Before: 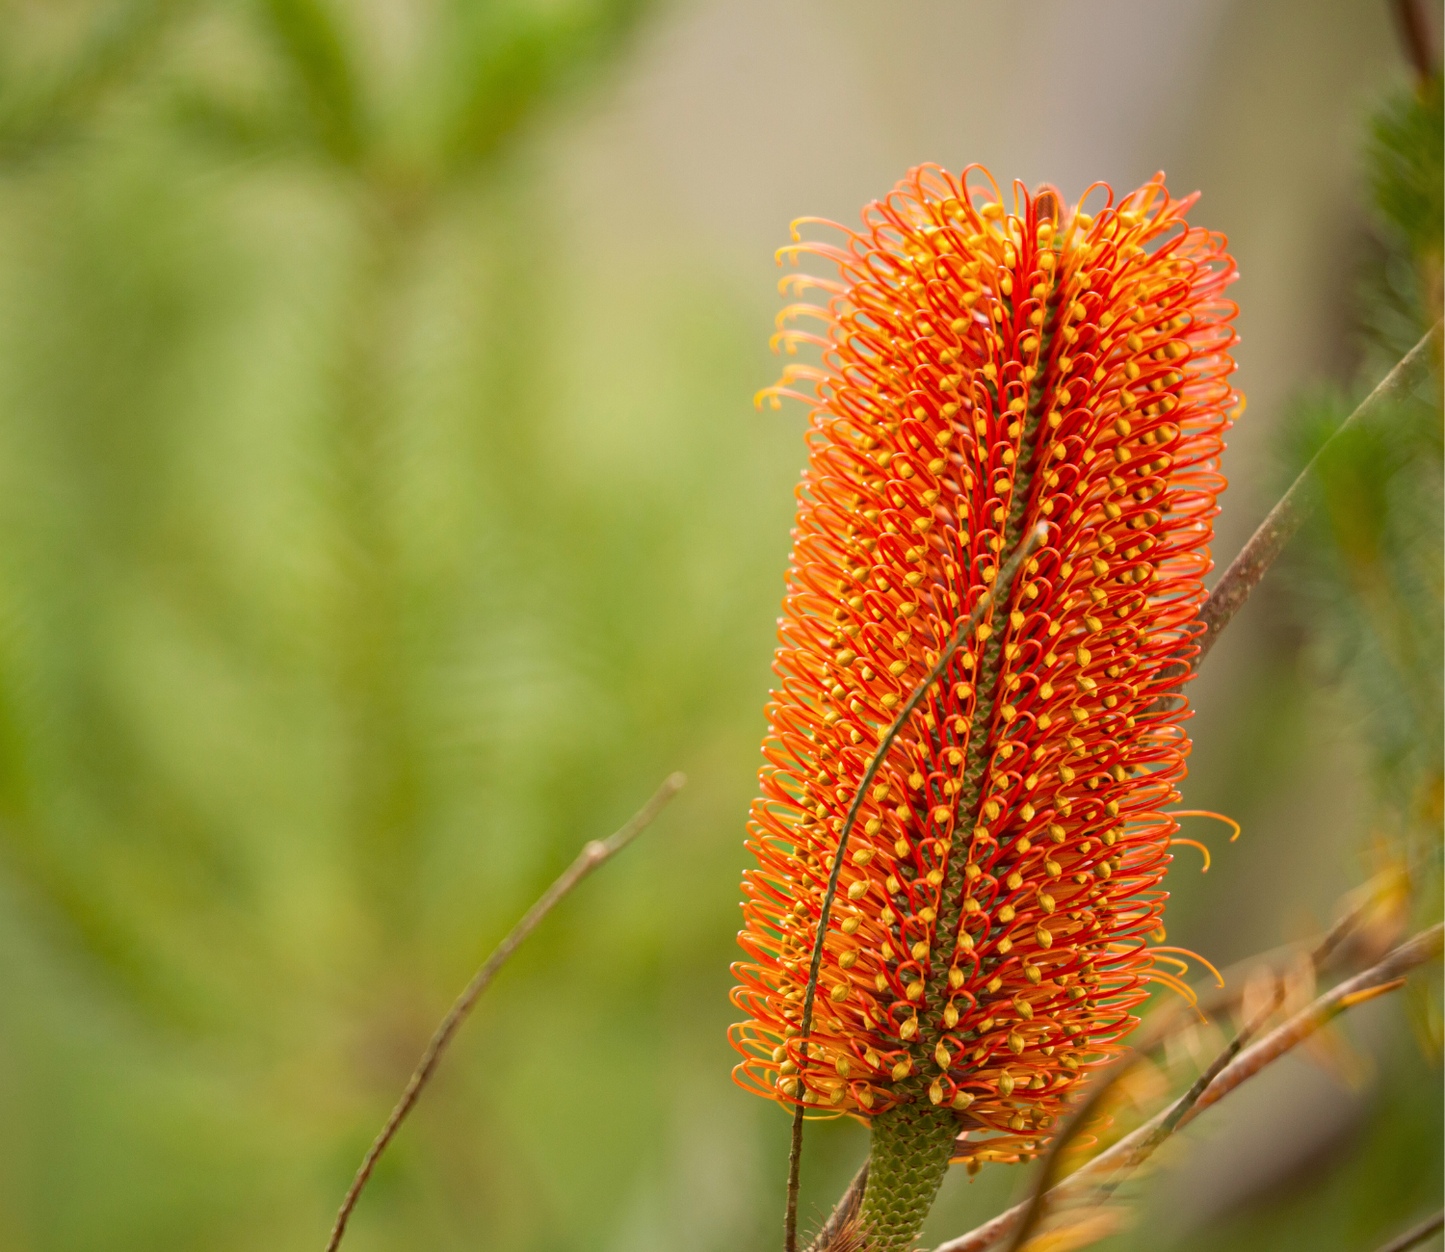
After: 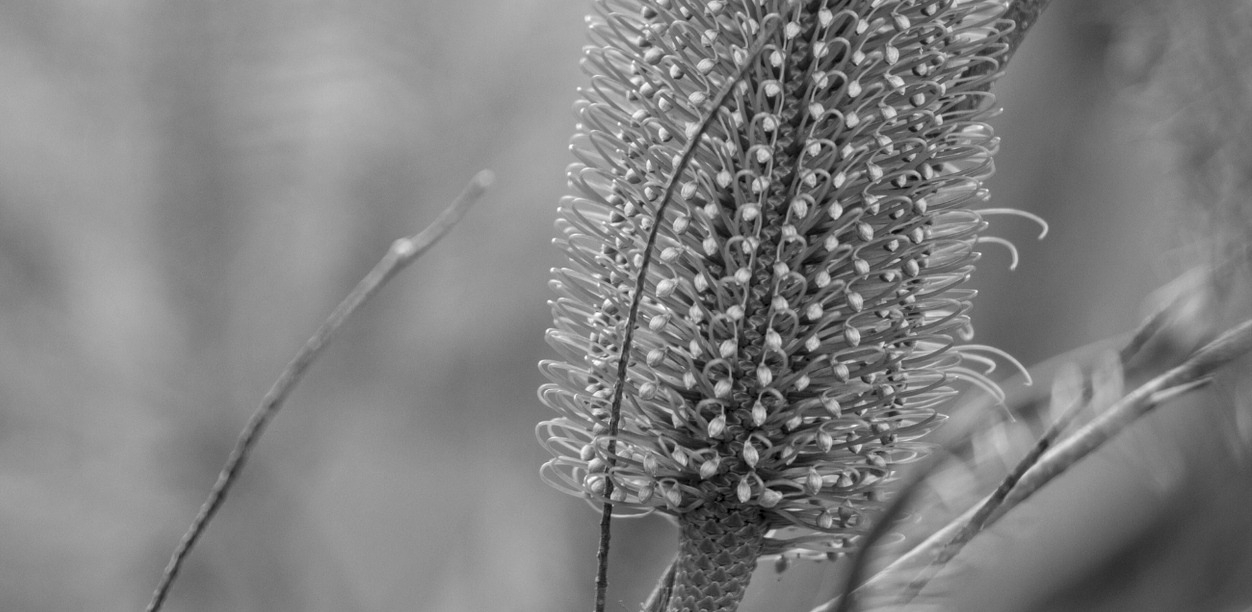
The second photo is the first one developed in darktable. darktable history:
exposure: compensate highlight preservation false
local contrast: on, module defaults
crop and rotate: left 13.306%, top 48.129%, bottom 2.928%
monochrome: on, module defaults
